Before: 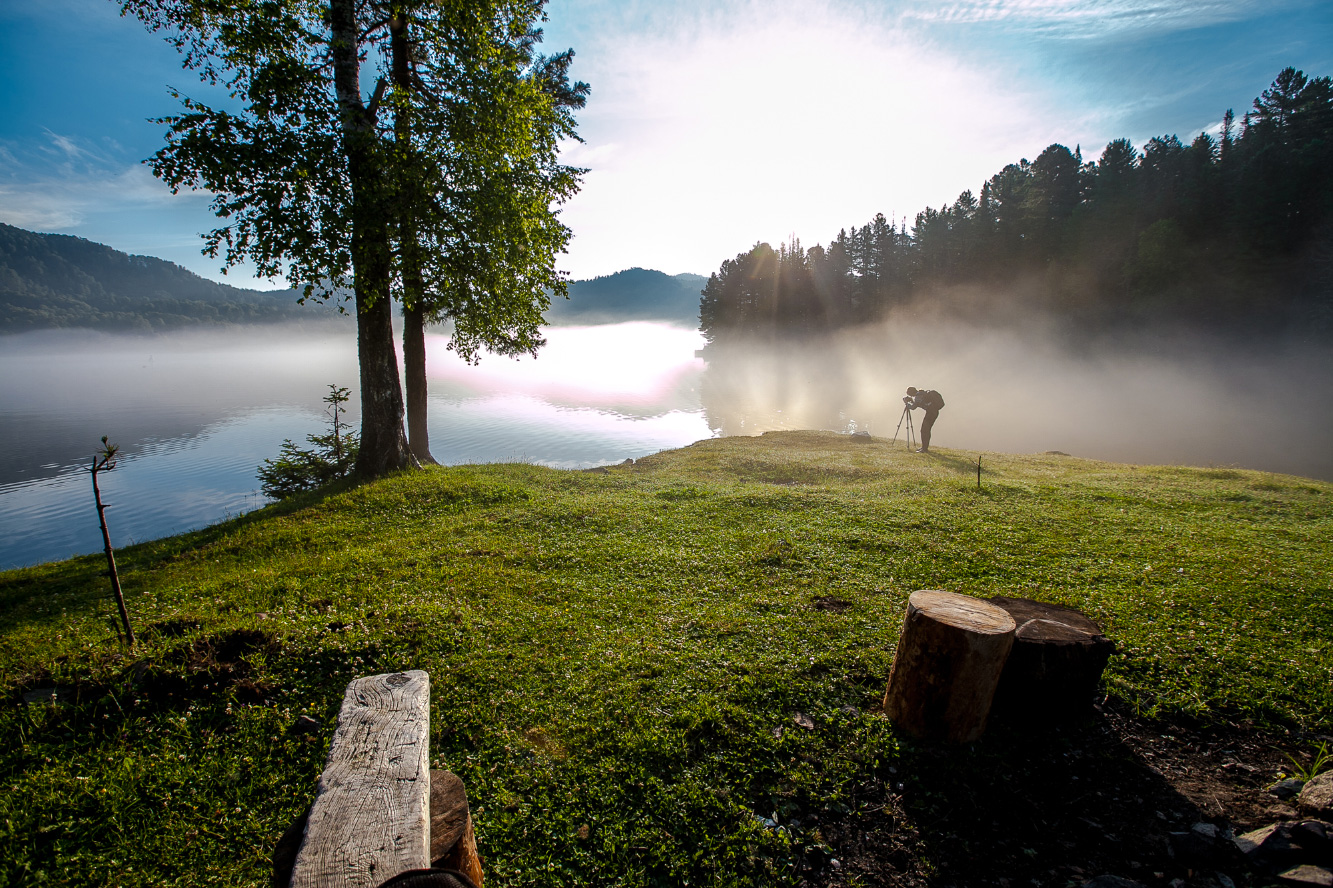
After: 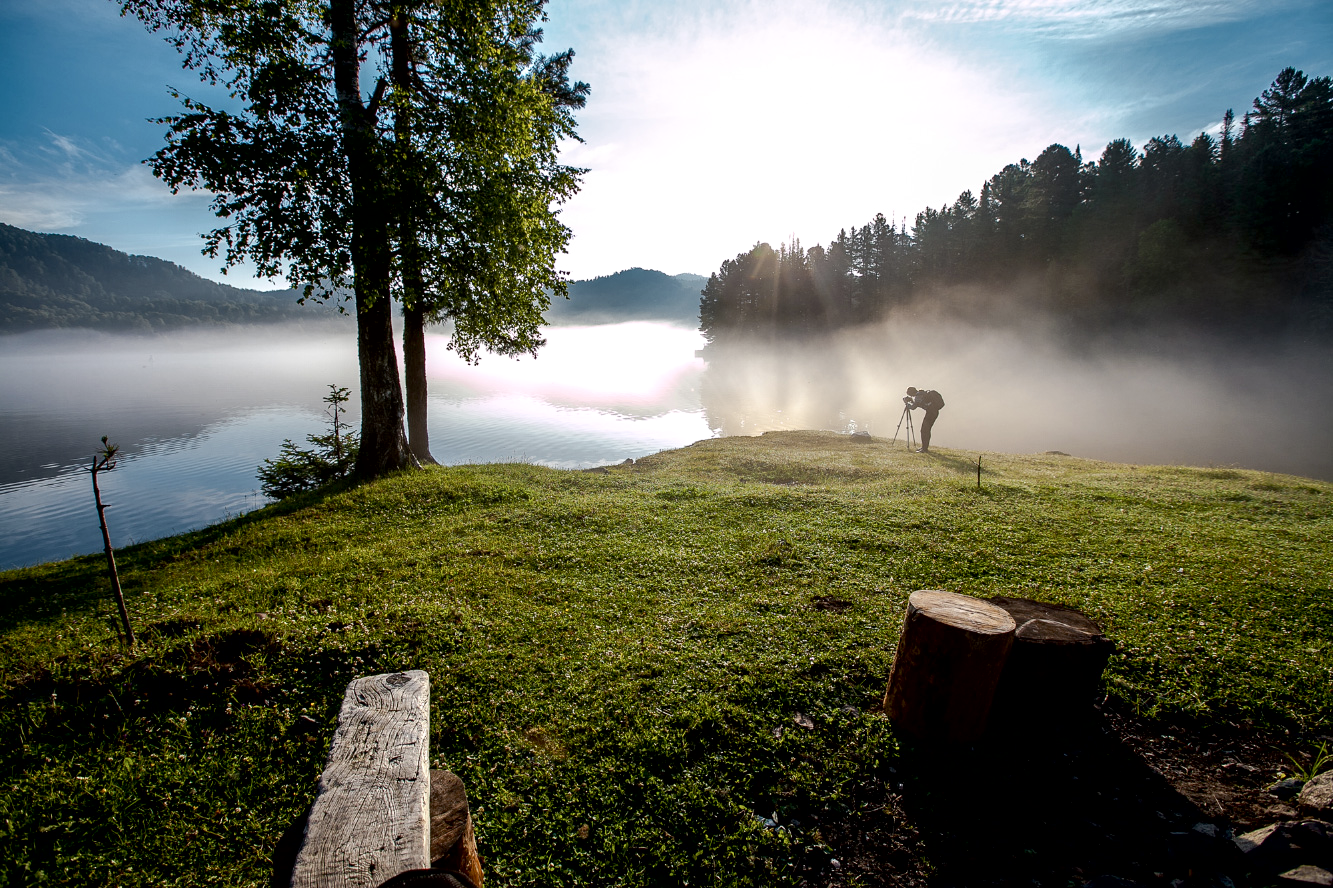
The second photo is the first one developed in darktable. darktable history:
contrast brightness saturation: contrast 0.11, saturation -0.17
exposure: black level correction 0.007, exposure 0.093 EV, compensate highlight preservation false
